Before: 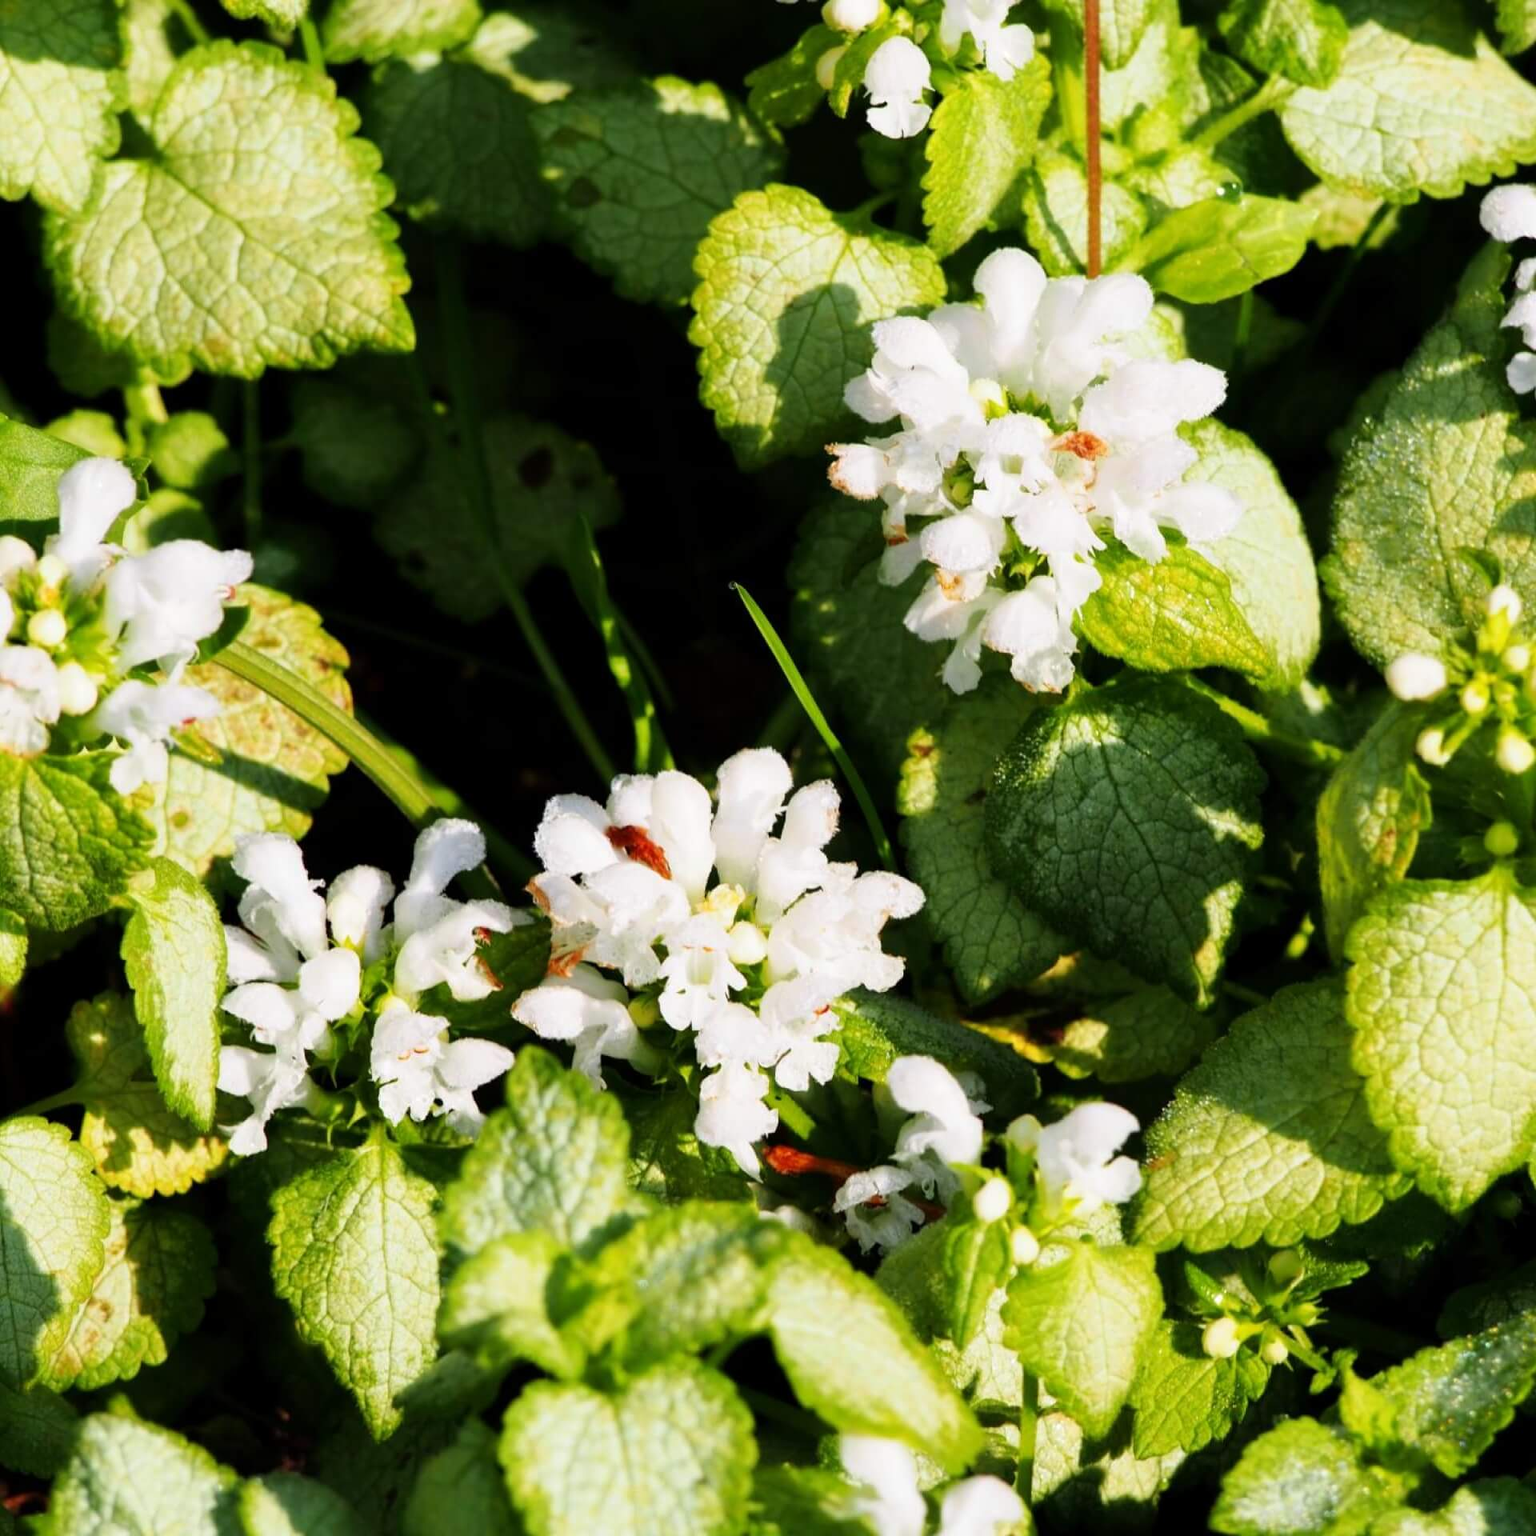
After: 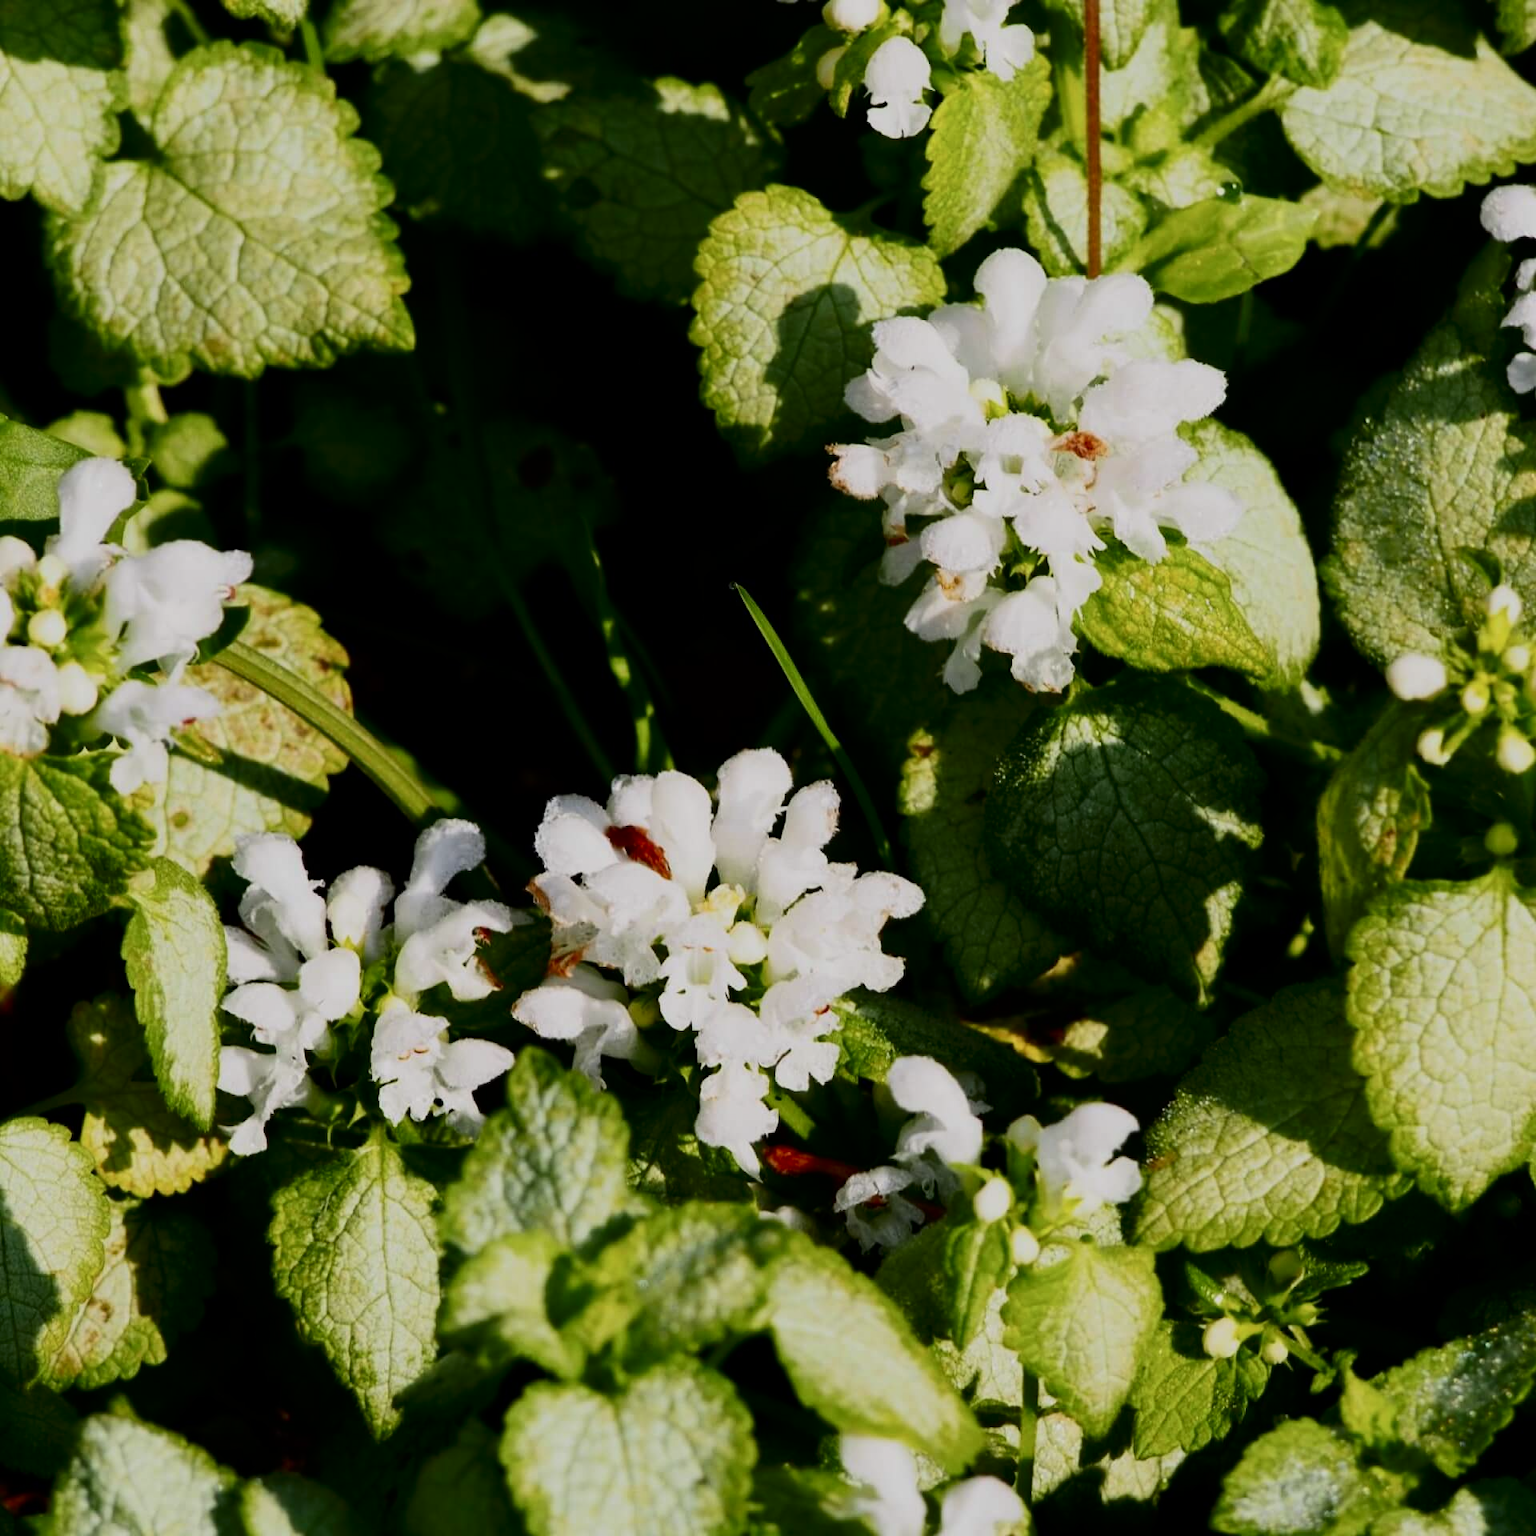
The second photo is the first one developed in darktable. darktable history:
exposure: exposure -0.981 EV, compensate highlight preservation false
contrast brightness saturation: contrast 0.277
